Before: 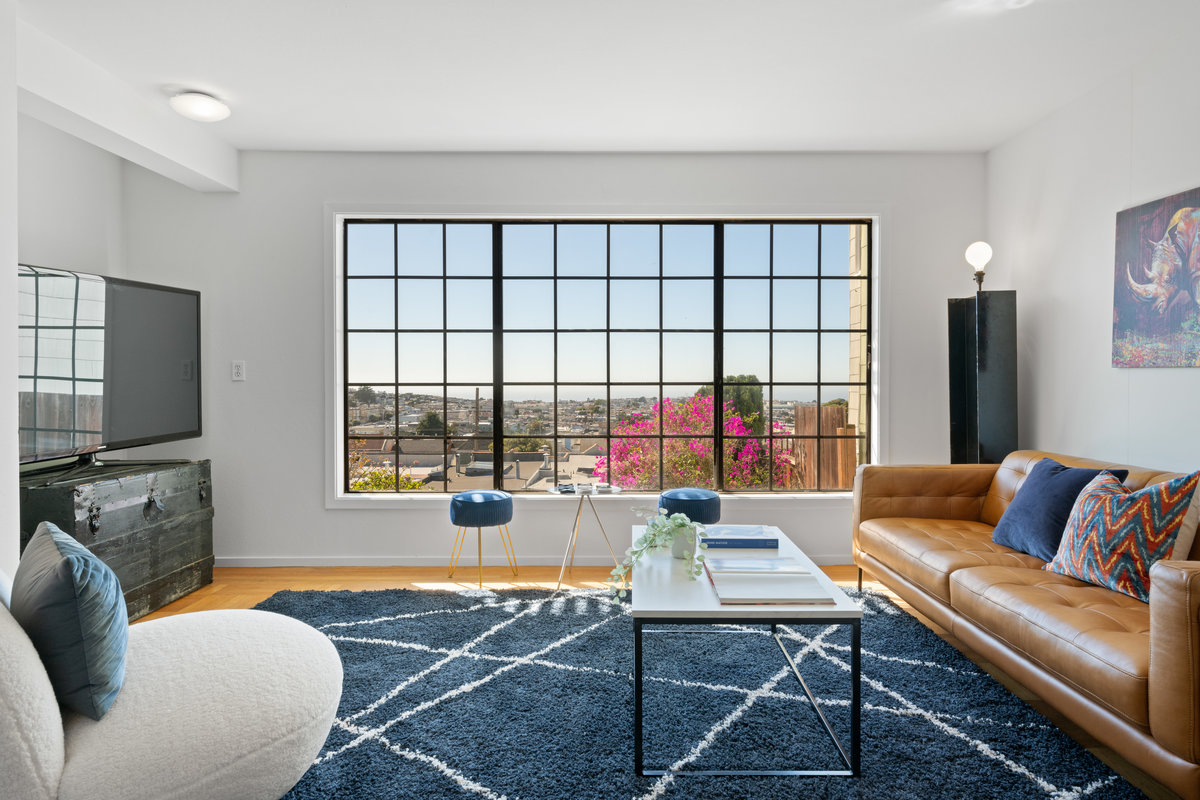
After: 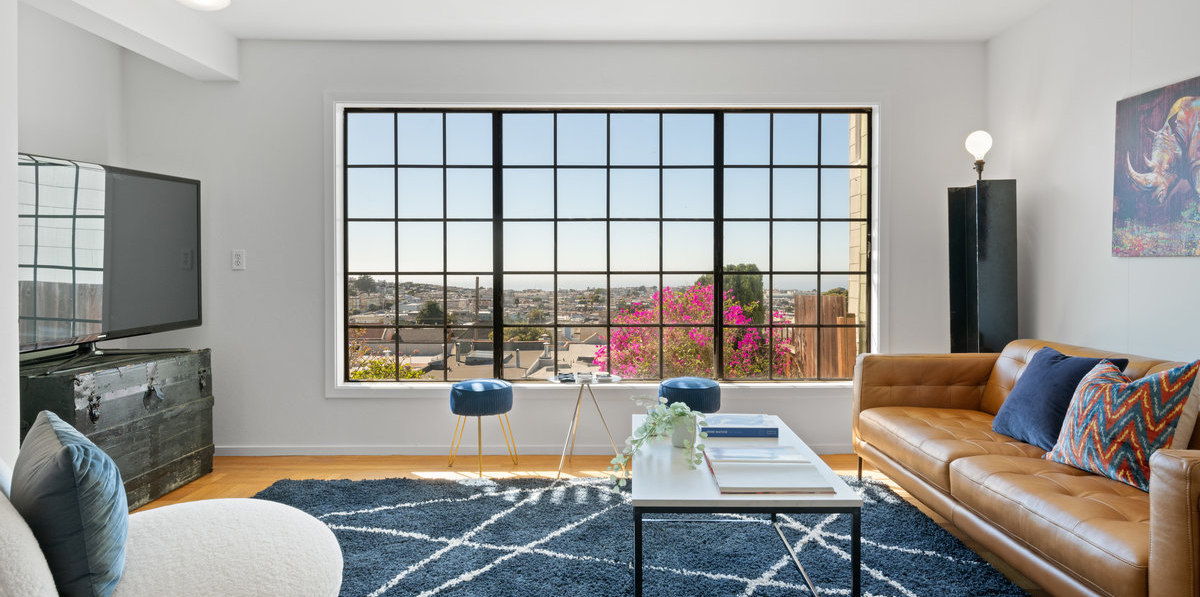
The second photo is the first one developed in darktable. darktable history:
crop: top 13.969%, bottom 11.316%
